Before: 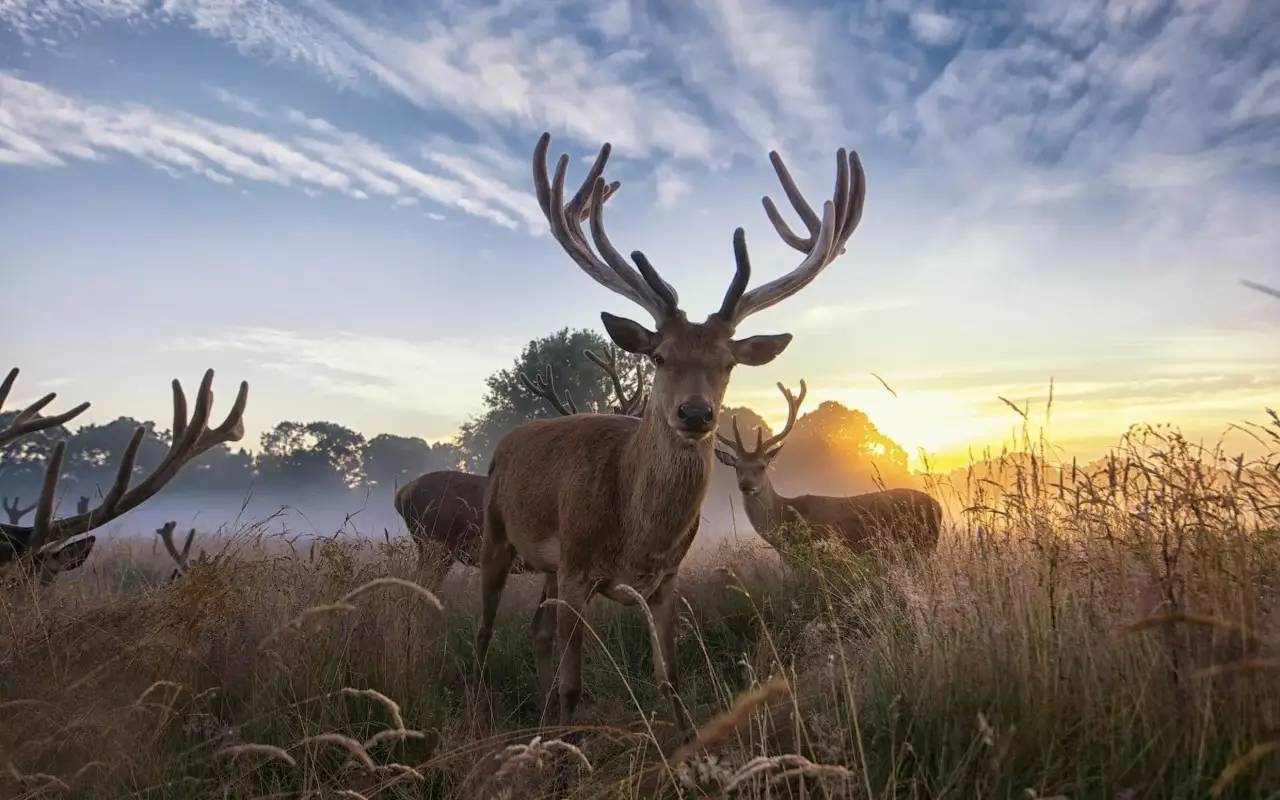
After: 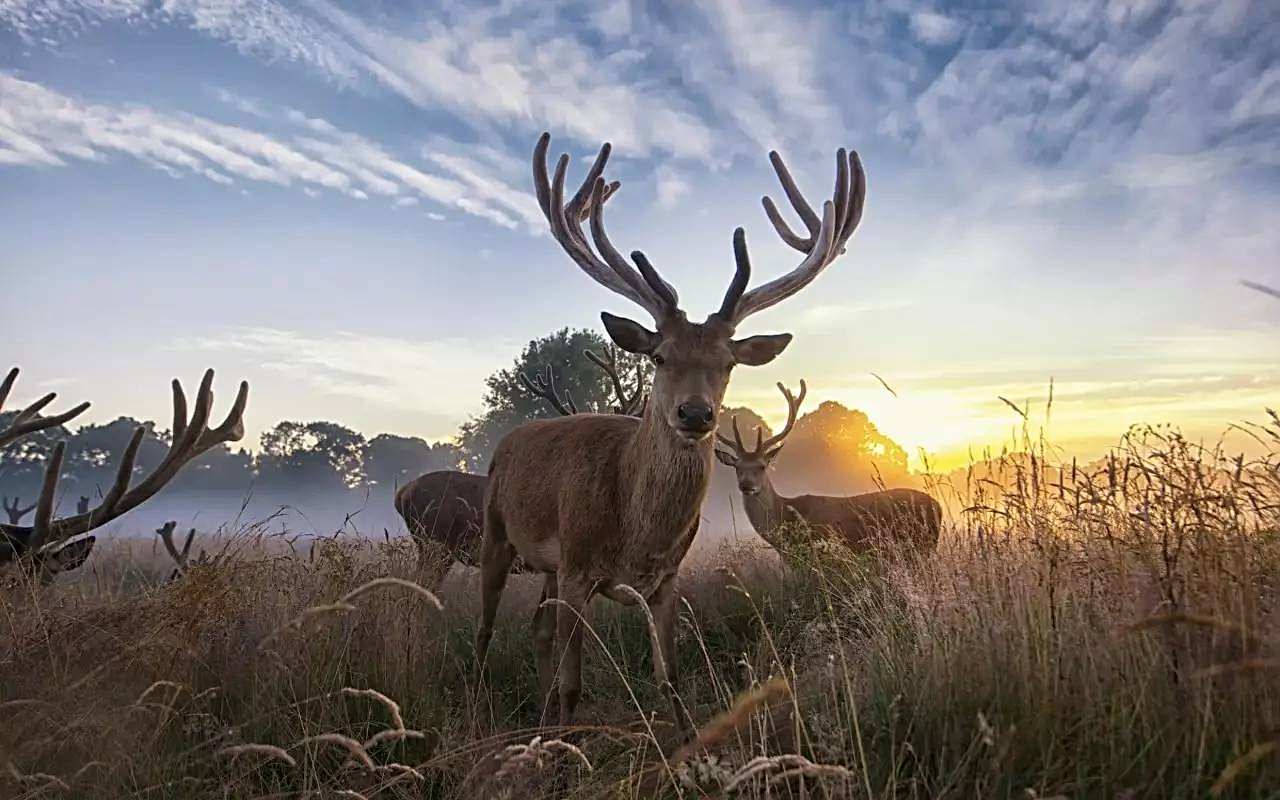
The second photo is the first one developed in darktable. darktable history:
sharpen: radius 2.768
